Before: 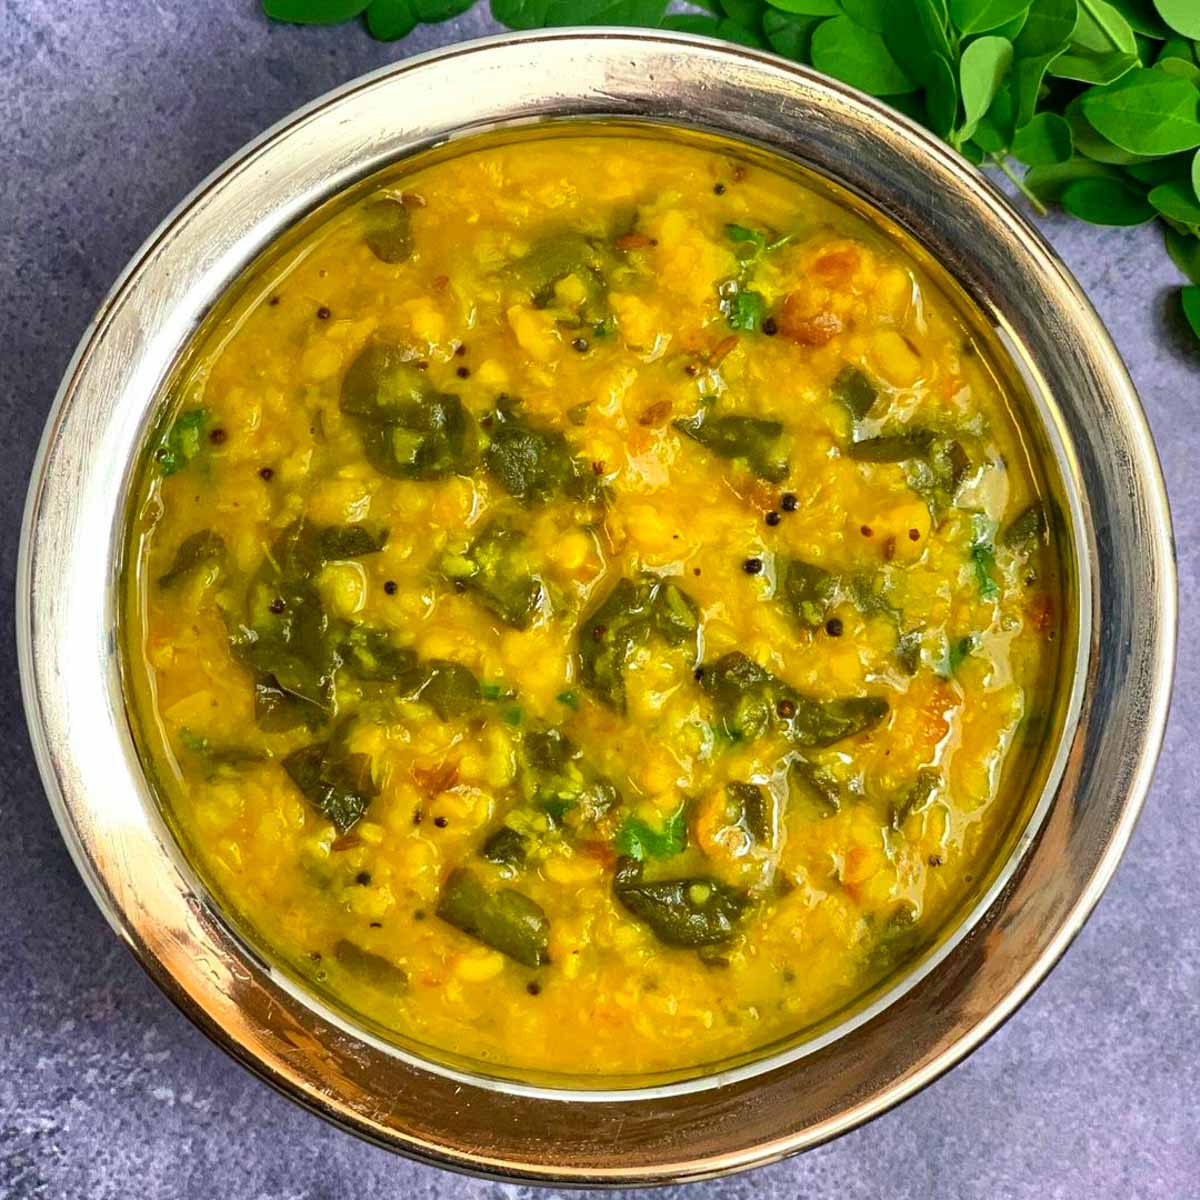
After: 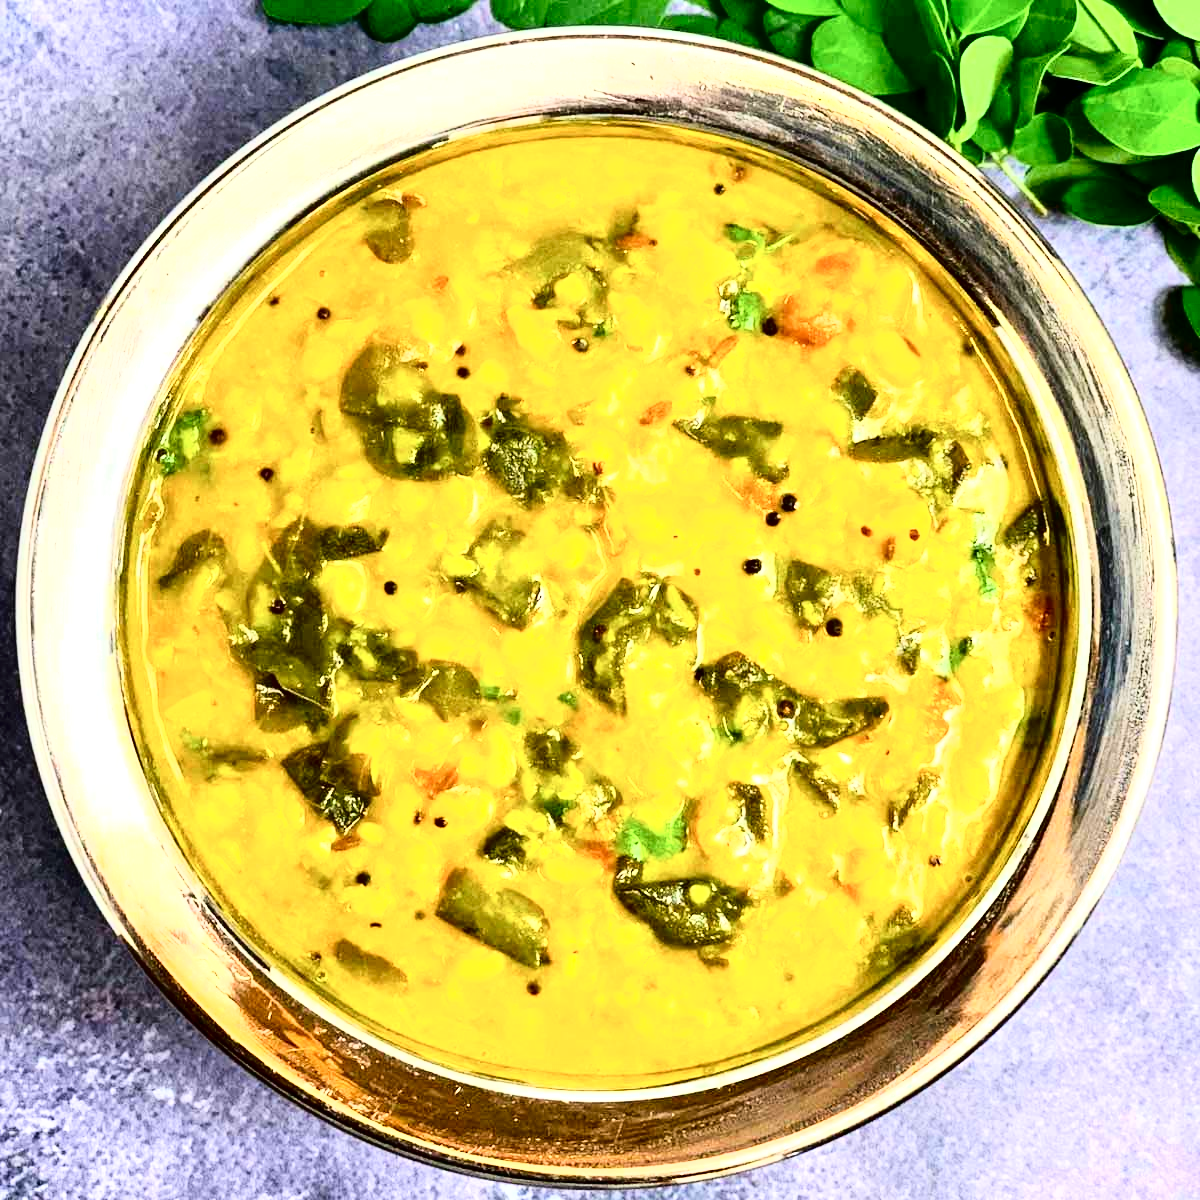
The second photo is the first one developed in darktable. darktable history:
tone curve: curves: ch0 [(0, 0) (0.003, 0.001) (0.011, 0.002) (0.025, 0.002) (0.044, 0.006) (0.069, 0.01) (0.1, 0.017) (0.136, 0.023) (0.177, 0.038) (0.224, 0.066) (0.277, 0.118) (0.335, 0.185) (0.399, 0.264) (0.468, 0.365) (0.543, 0.475) (0.623, 0.606) (0.709, 0.759) (0.801, 0.923) (0.898, 0.999) (1, 1)], color space Lab, independent channels, preserve colors none
sharpen: radius 2.892, amount 0.858, threshold 47.113
tone equalizer: -7 EV 0.156 EV, -6 EV 0.57 EV, -5 EV 1.13 EV, -4 EV 1.35 EV, -3 EV 1.17 EV, -2 EV 0.6 EV, -1 EV 0.164 EV, edges refinement/feathering 500, mask exposure compensation -1.57 EV, preserve details no
